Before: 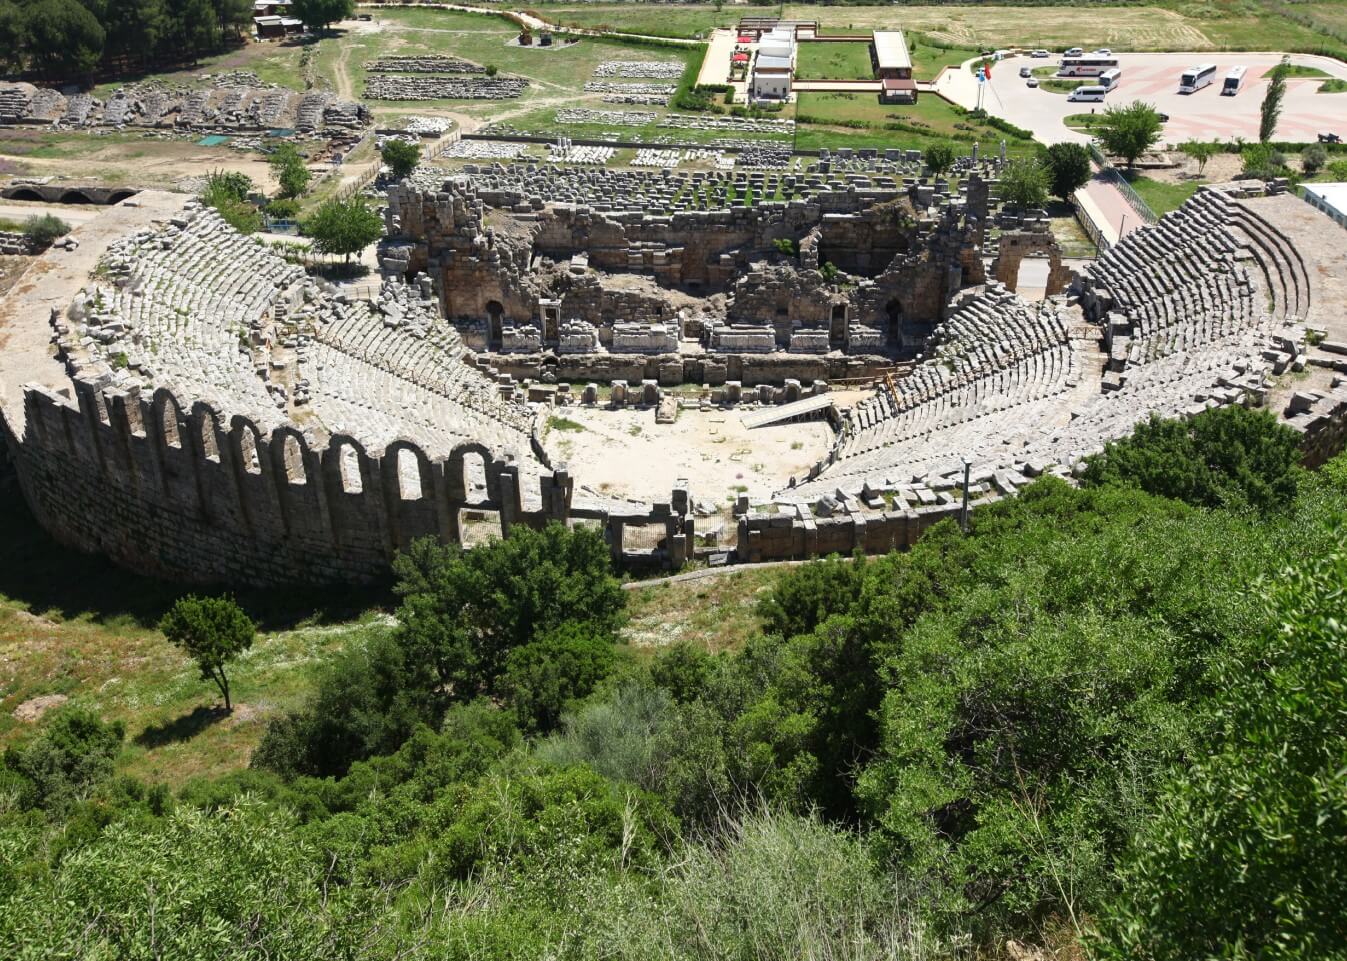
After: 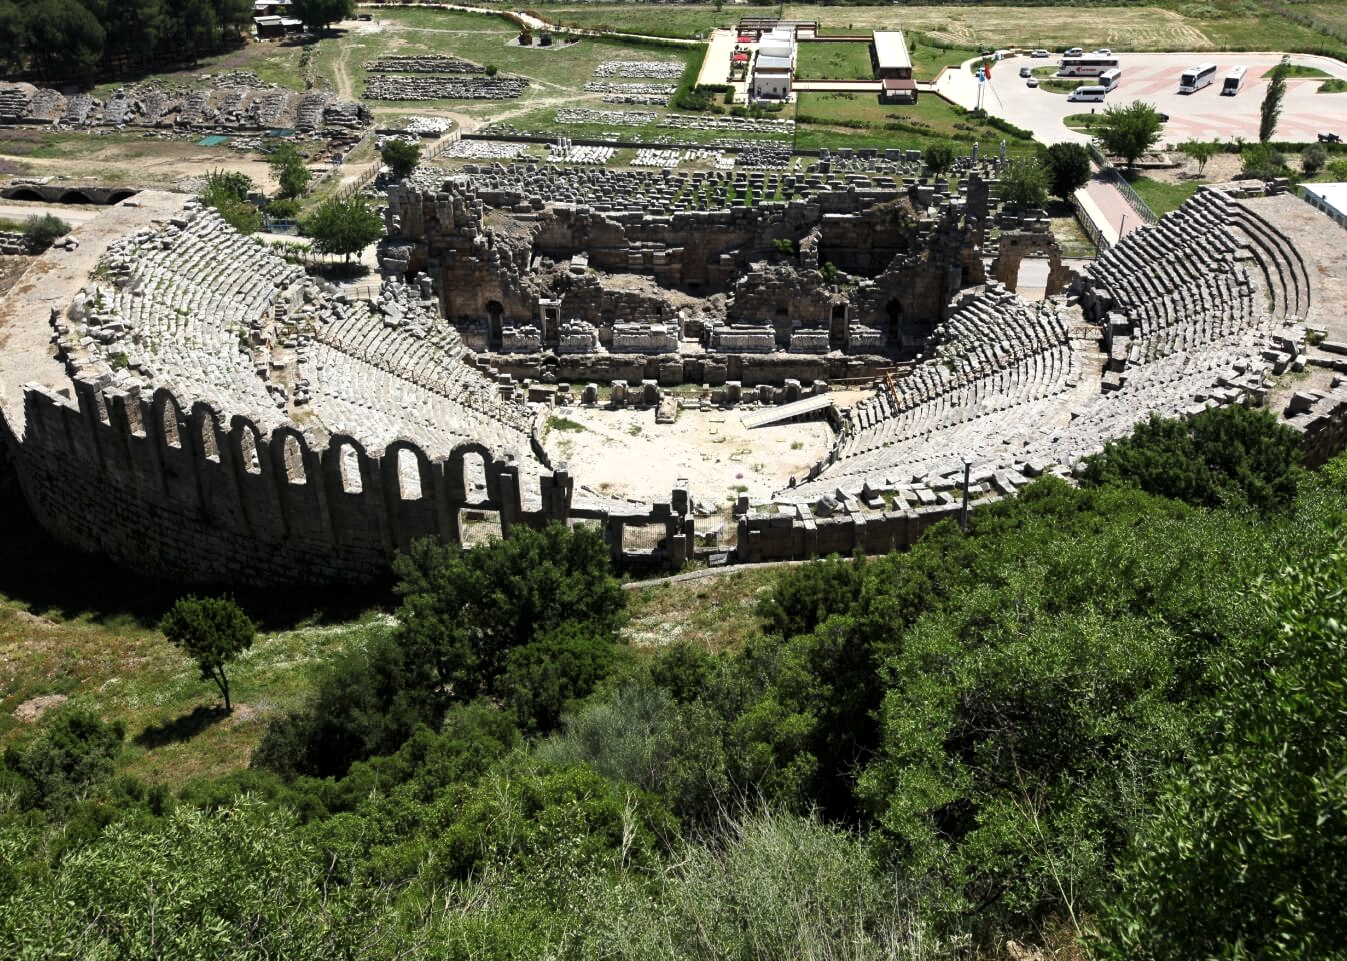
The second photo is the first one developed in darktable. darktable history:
levels: black 0.027%, levels [0.029, 0.545, 0.971]
